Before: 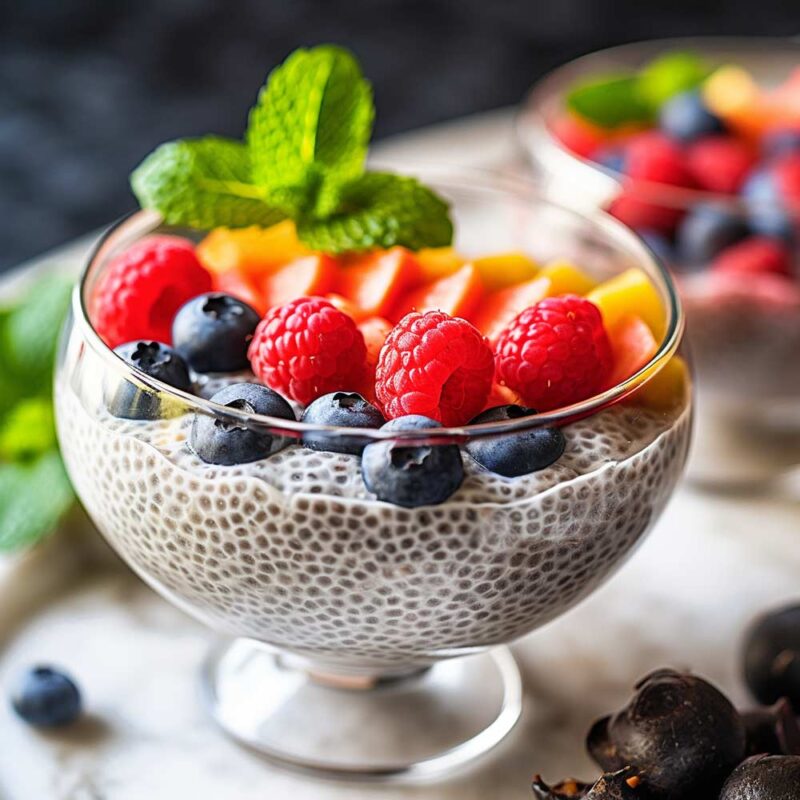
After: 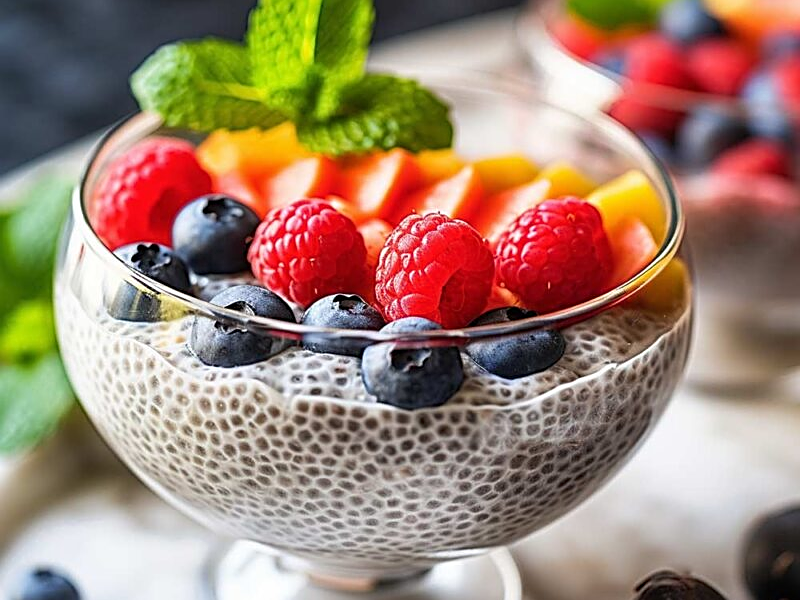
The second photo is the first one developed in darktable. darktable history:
sharpen: on, module defaults
crop and rotate: top 12.457%, bottom 12.469%
